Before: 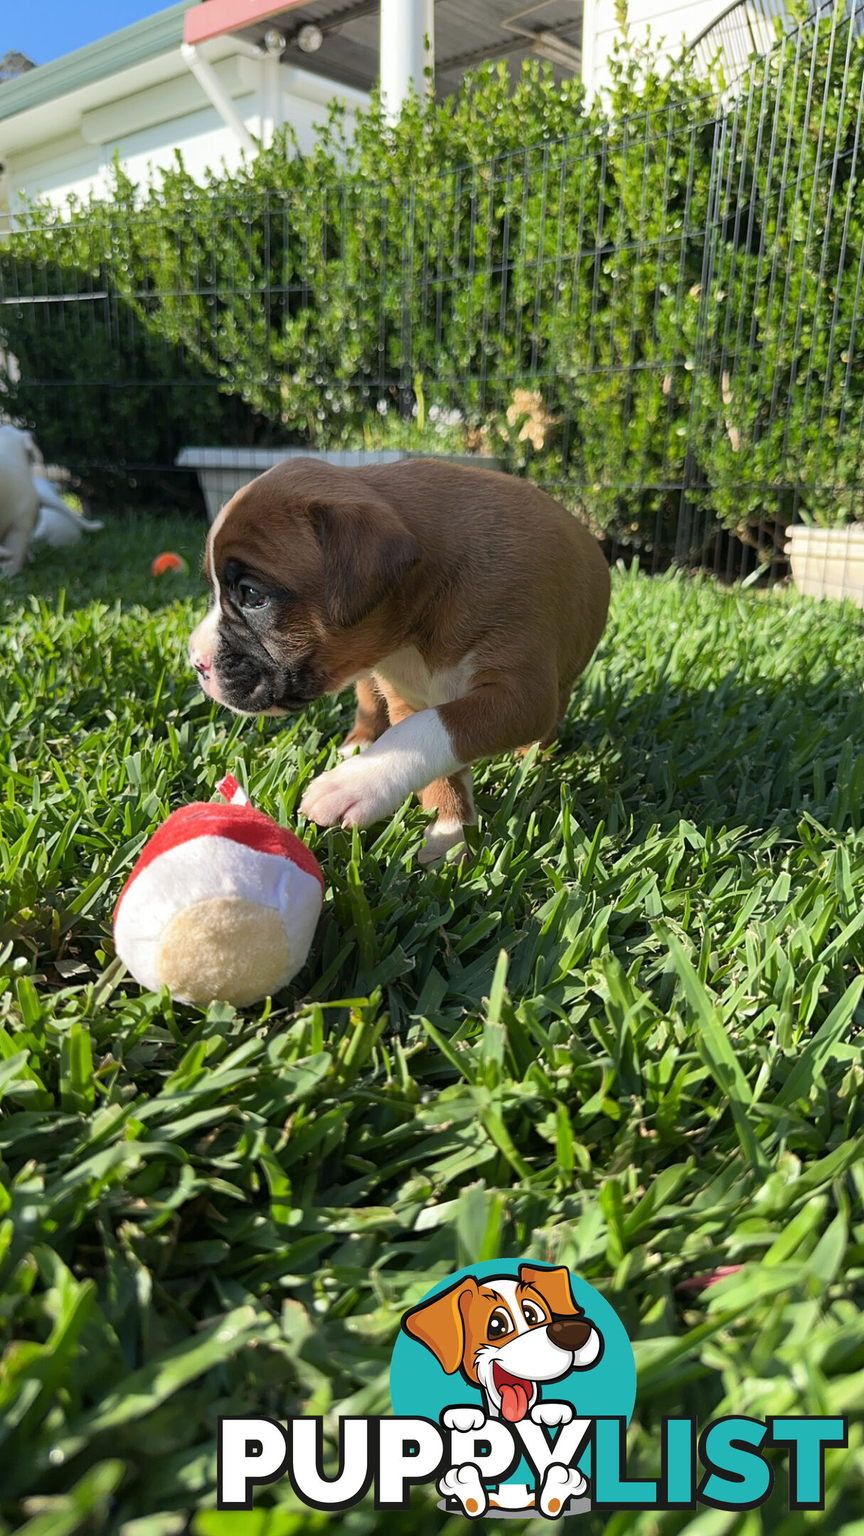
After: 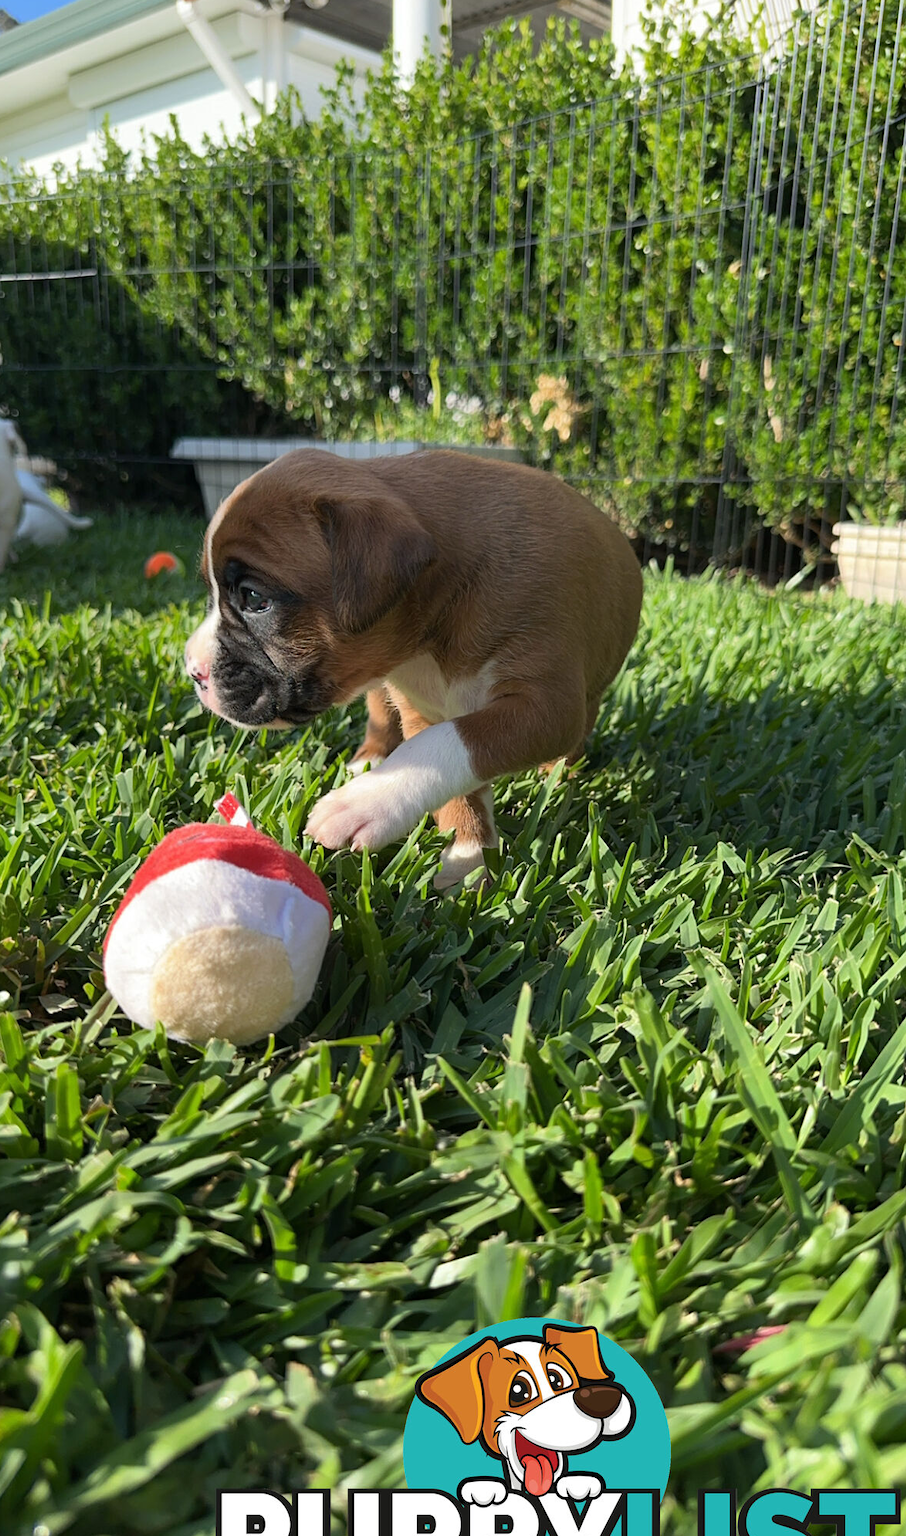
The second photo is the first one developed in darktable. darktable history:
crop: left 2.18%, top 2.877%, right 1.082%, bottom 4.98%
